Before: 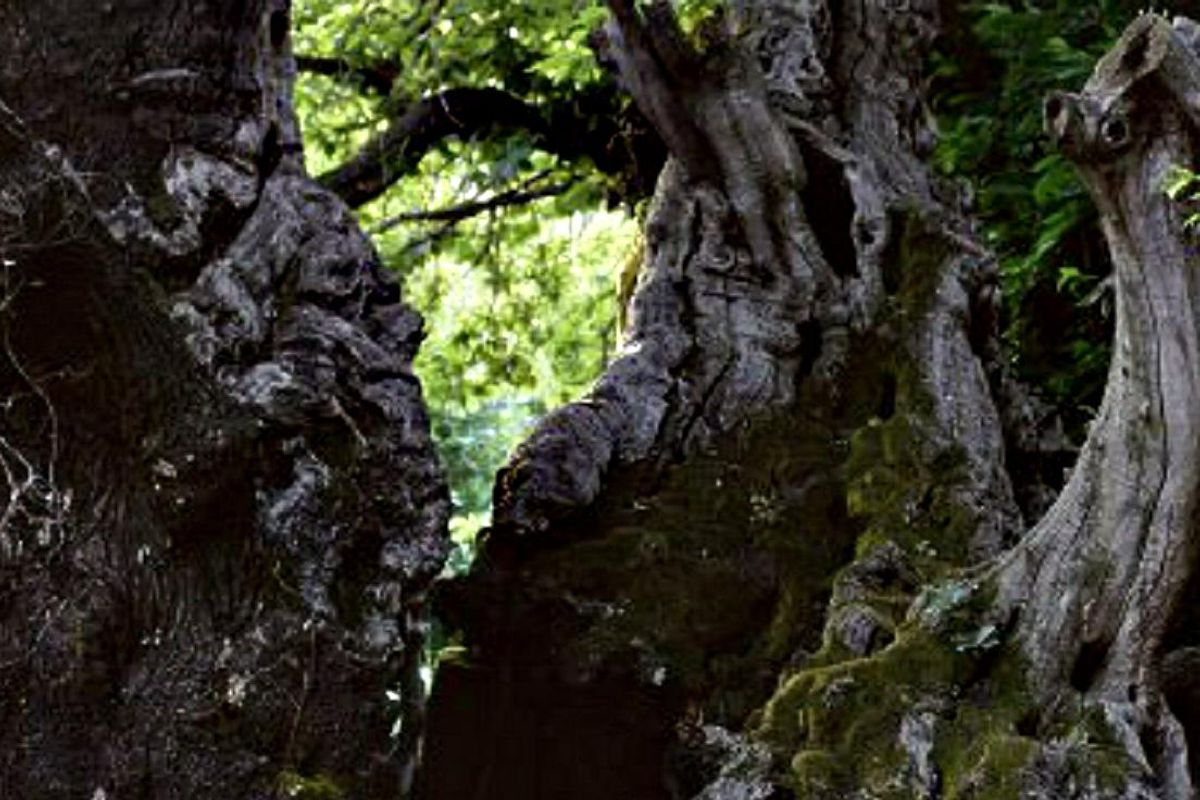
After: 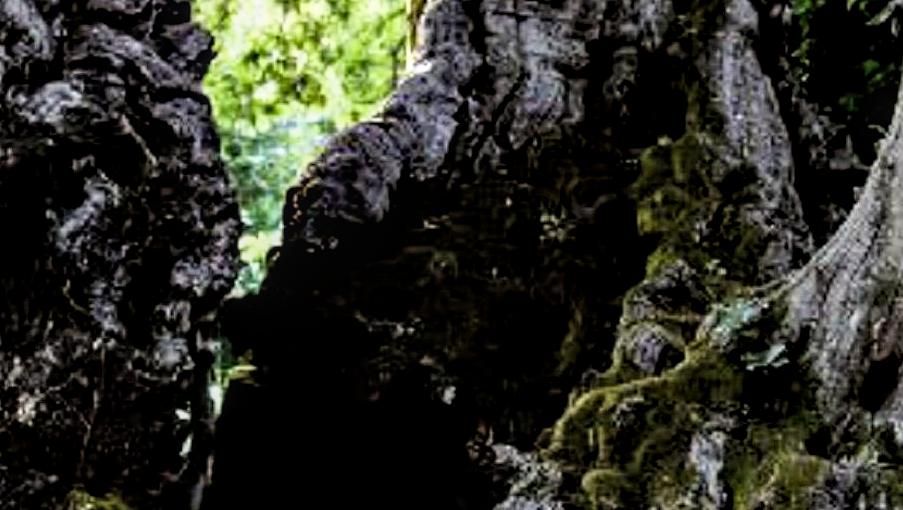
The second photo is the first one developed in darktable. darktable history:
filmic rgb: black relative exposure -11.89 EV, white relative exposure 5.44 EV, threshold 3 EV, hardness 4.49, latitude 49.63%, contrast 1.141, enable highlight reconstruction true
crop and rotate: left 17.51%, top 35.219%, right 7.17%, bottom 0.906%
local contrast: highlights 53%, shadows 51%, detail 130%, midtone range 0.451
exposure: black level correction 0.001, exposure 0.5 EV, compensate exposure bias true, compensate highlight preservation false
